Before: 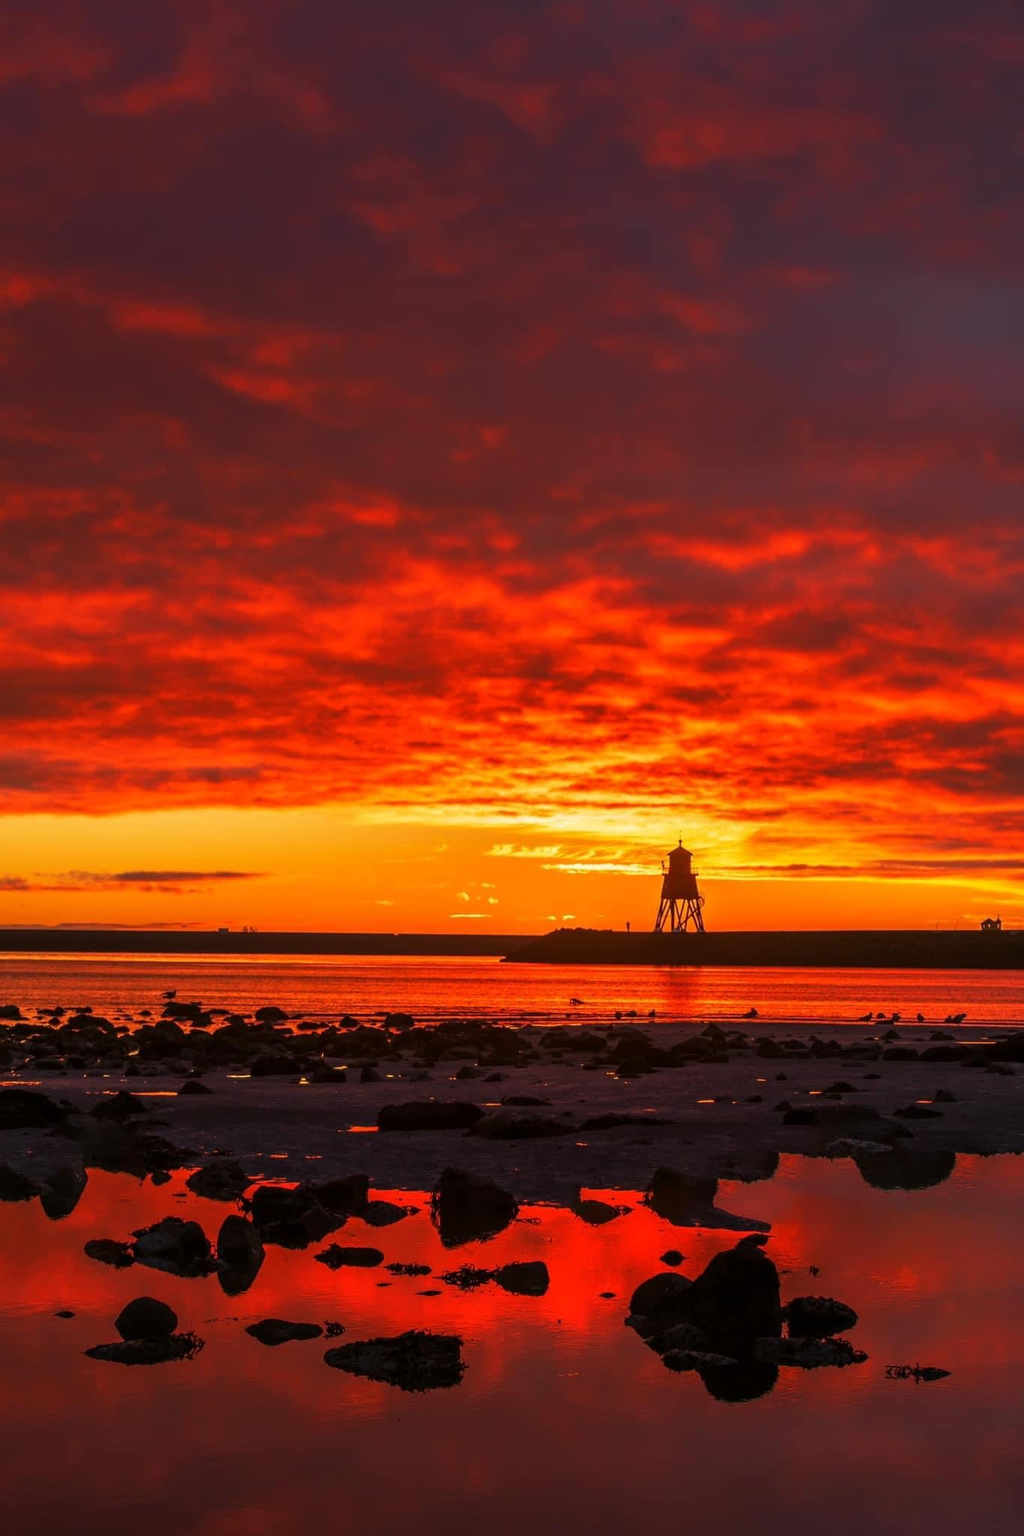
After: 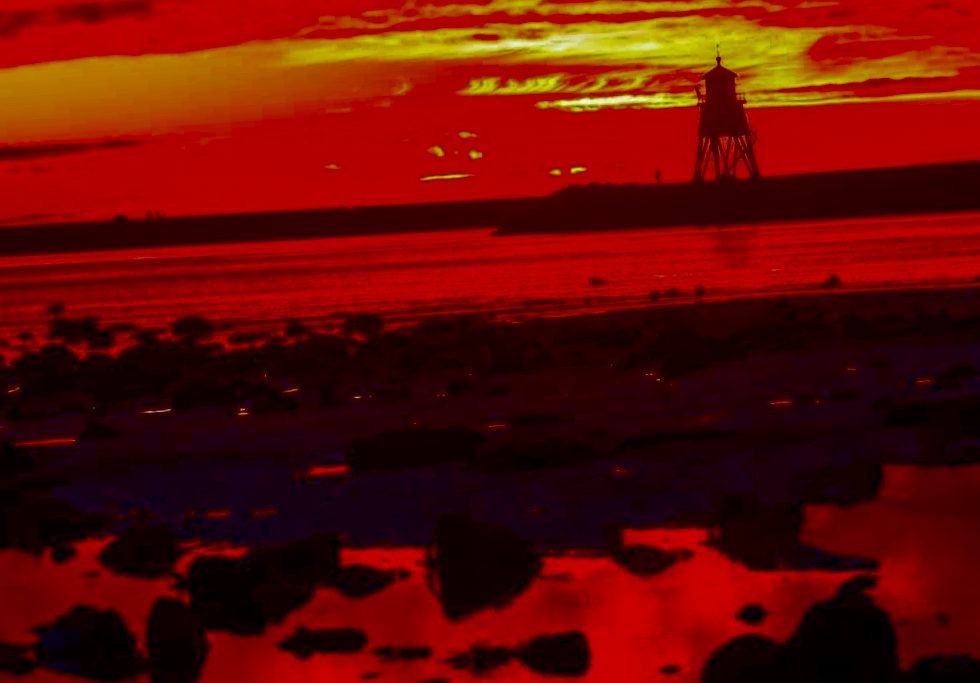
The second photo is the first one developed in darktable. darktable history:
crop: left 18.091%, top 51.13%, right 17.525%, bottom 16.85%
white balance: red 0.948, green 1.02, blue 1.176
exposure: compensate highlight preservation false
rotate and perspective: rotation -4.2°, shear 0.006, automatic cropping off
tone equalizer: on, module defaults
shadows and highlights: shadows 20.91, highlights -82.73, soften with gaussian
contrast brightness saturation: brightness -1, saturation 1
